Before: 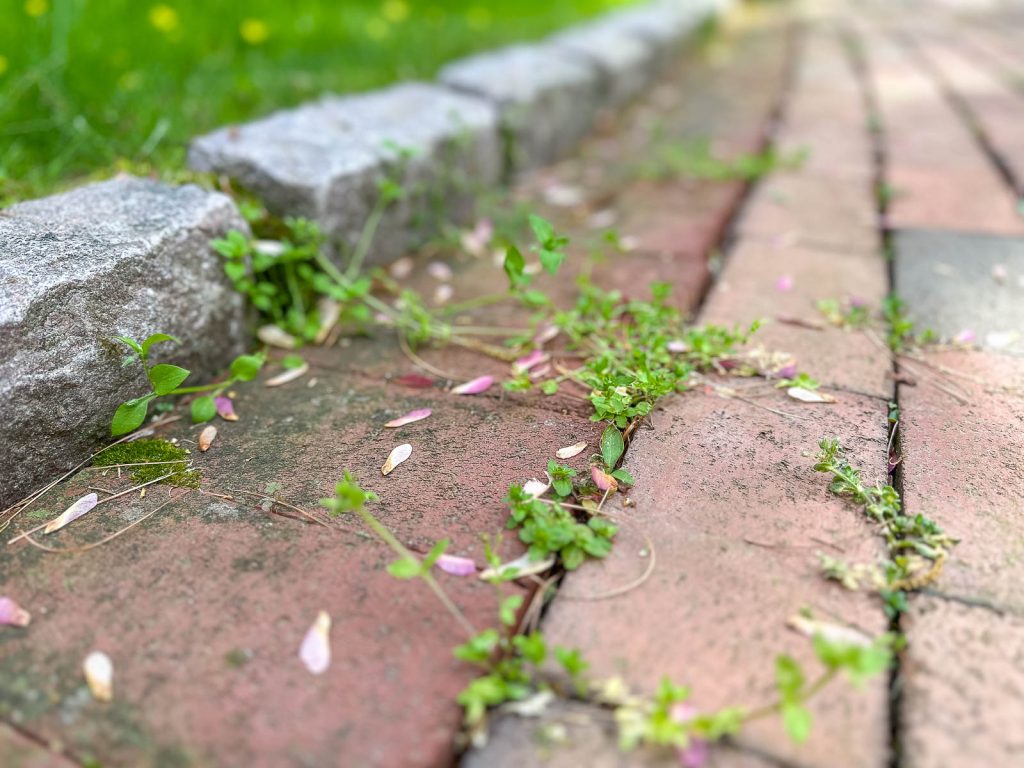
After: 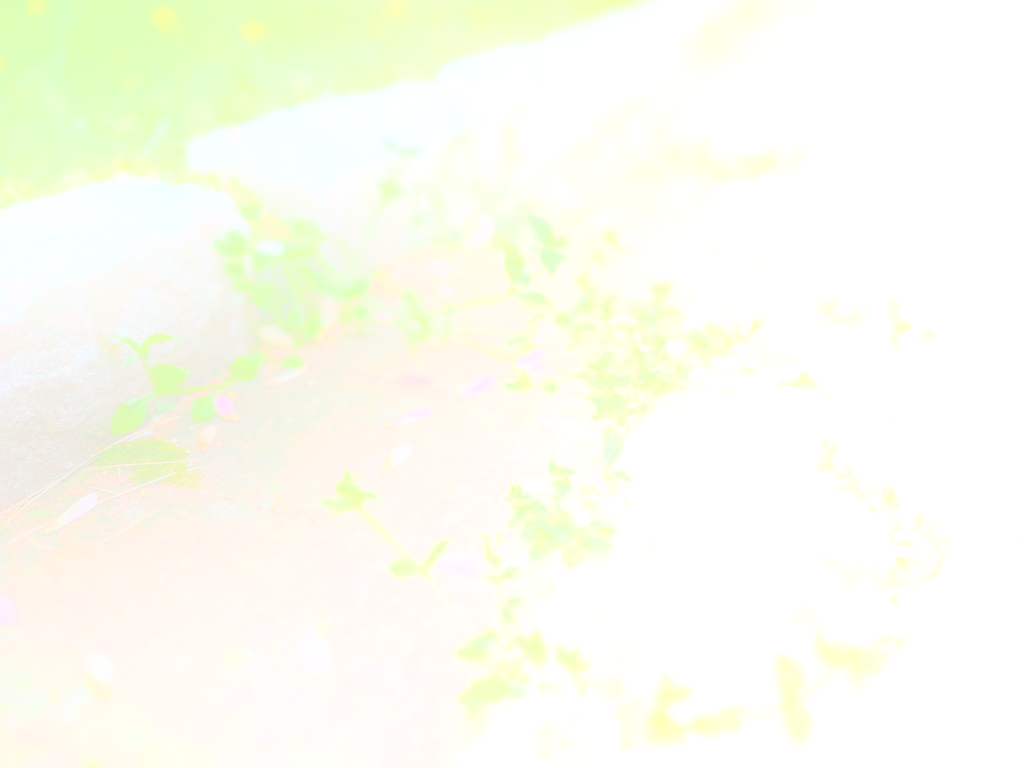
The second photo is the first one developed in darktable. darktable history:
velvia: strength 10%
exposure: exposure -0.36 EV, compensate highlight preservation false
contrast brightness saturation: contrast -0.26, saturation -0.43
rotate and perspective: automatic cropping off
bloom: size 25%, threshold 5%, strength 90%
